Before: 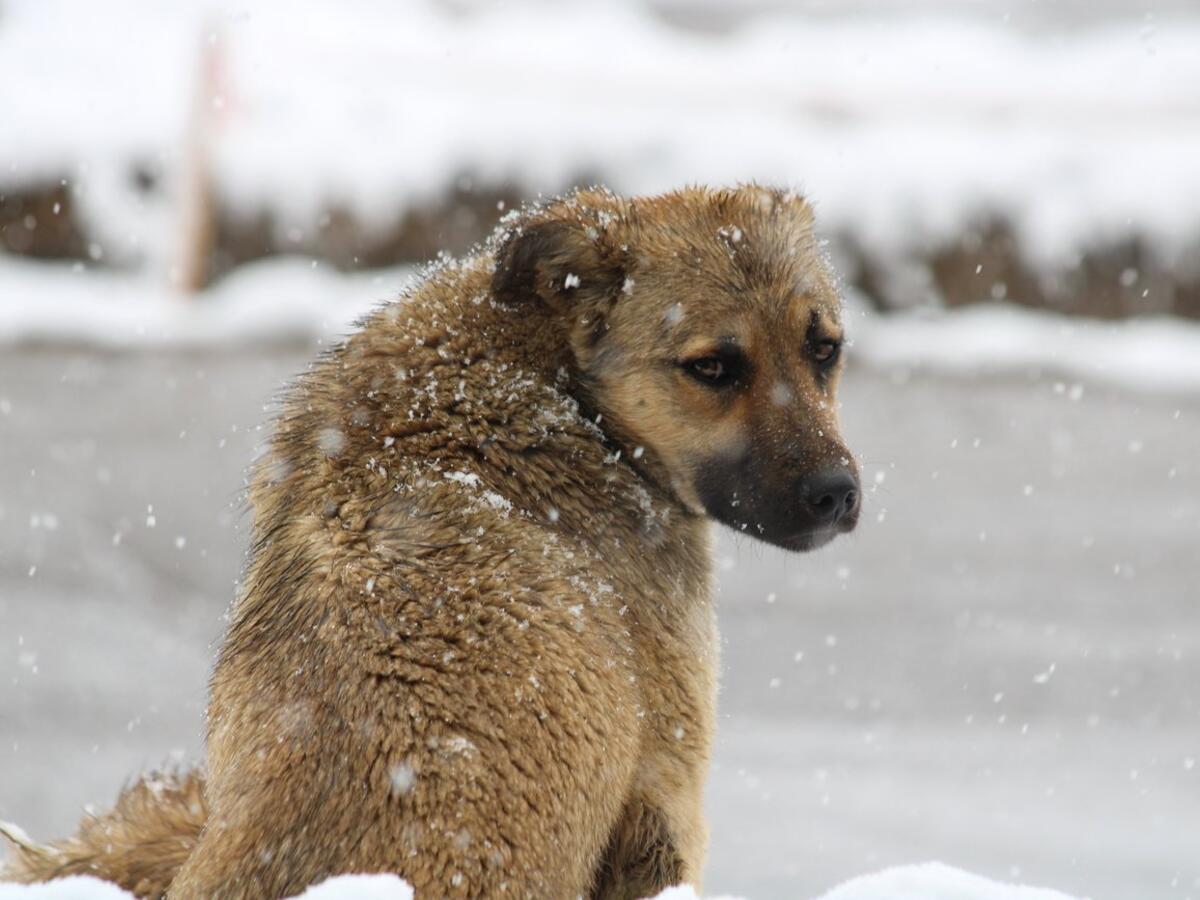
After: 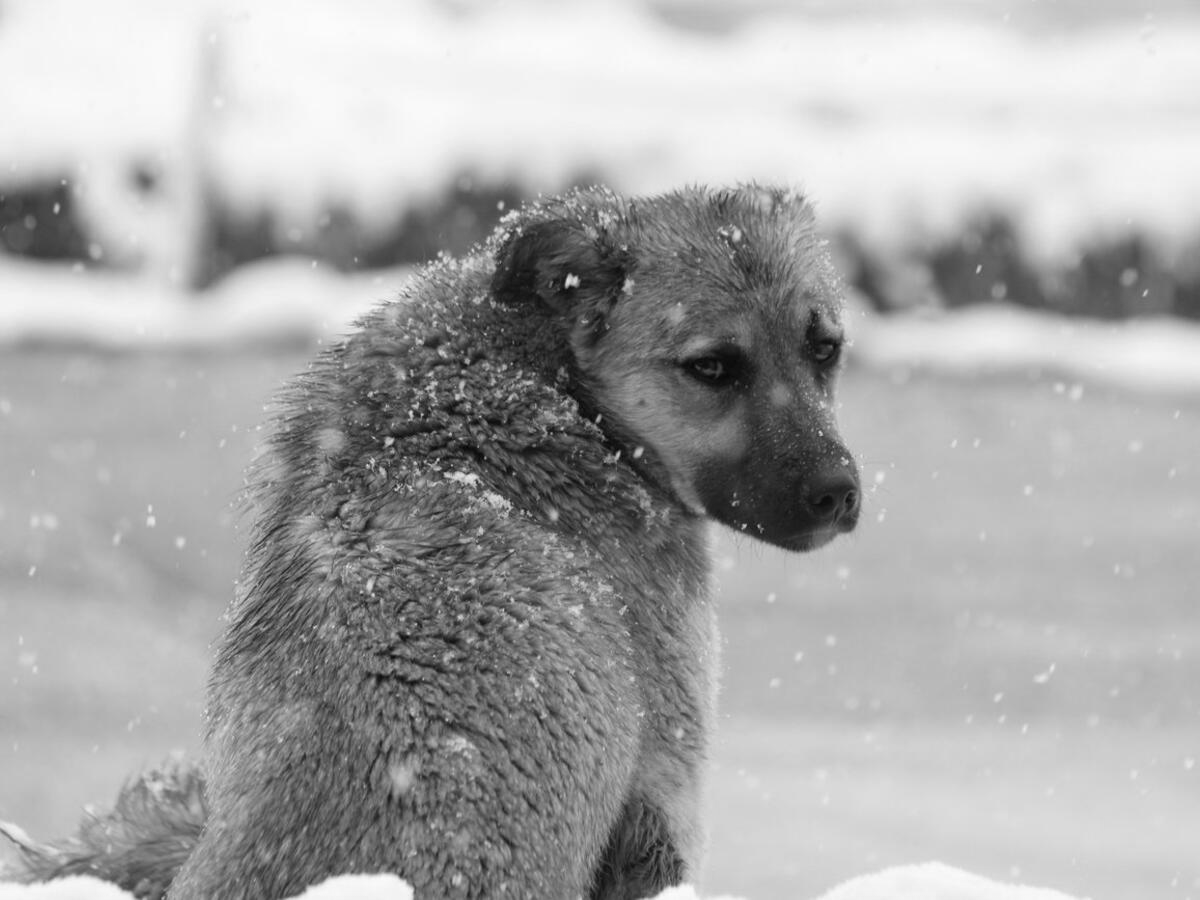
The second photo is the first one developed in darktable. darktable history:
monochrome: on, module defaults
white balance: red 0.926, green 1.003, blue 1.133
